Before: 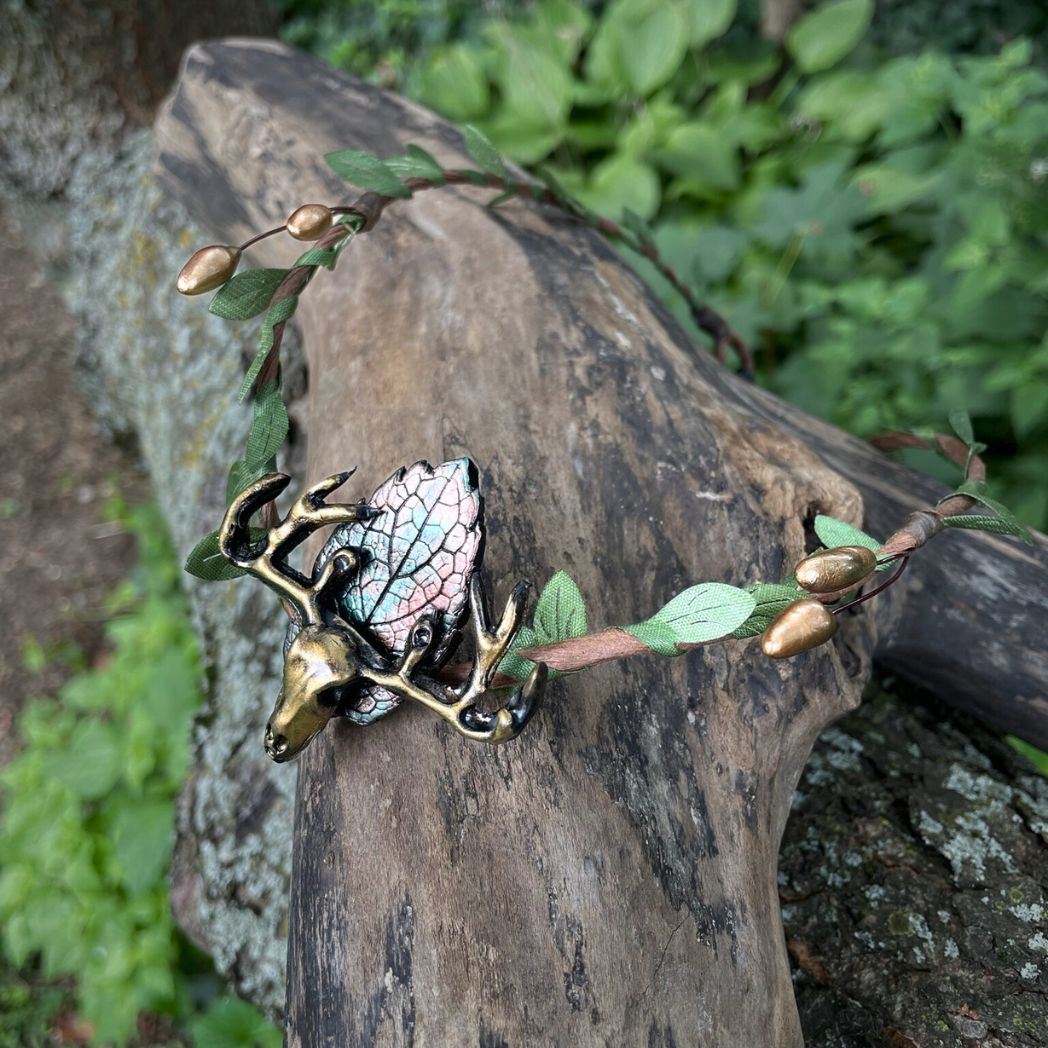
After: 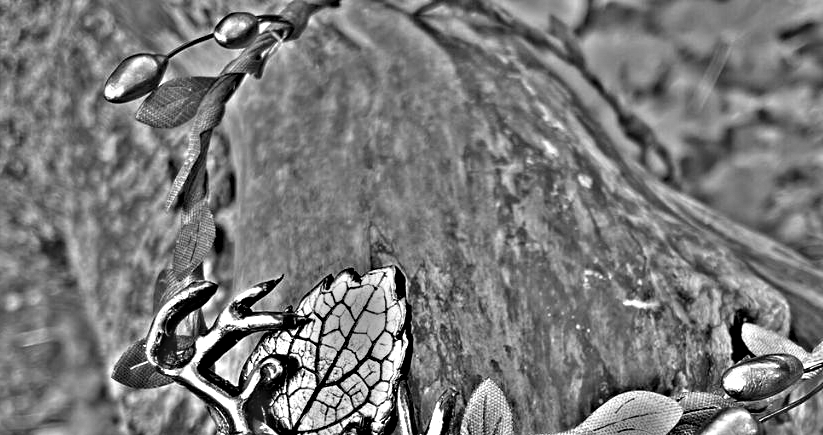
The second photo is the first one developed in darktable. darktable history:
color calibration: output gray [0.23, 0.37, 0.4, 0], gray › normalize channels true, illuminant same as pipeline (D50), adaptation XYZ, x 0.346, y 0.359, gamut compression 0
crop: left 7.036%, top 18.398%, right 14.379%, bottom 40.043%
highpass: sharpness 49.79%, contrast boost 49.79%
